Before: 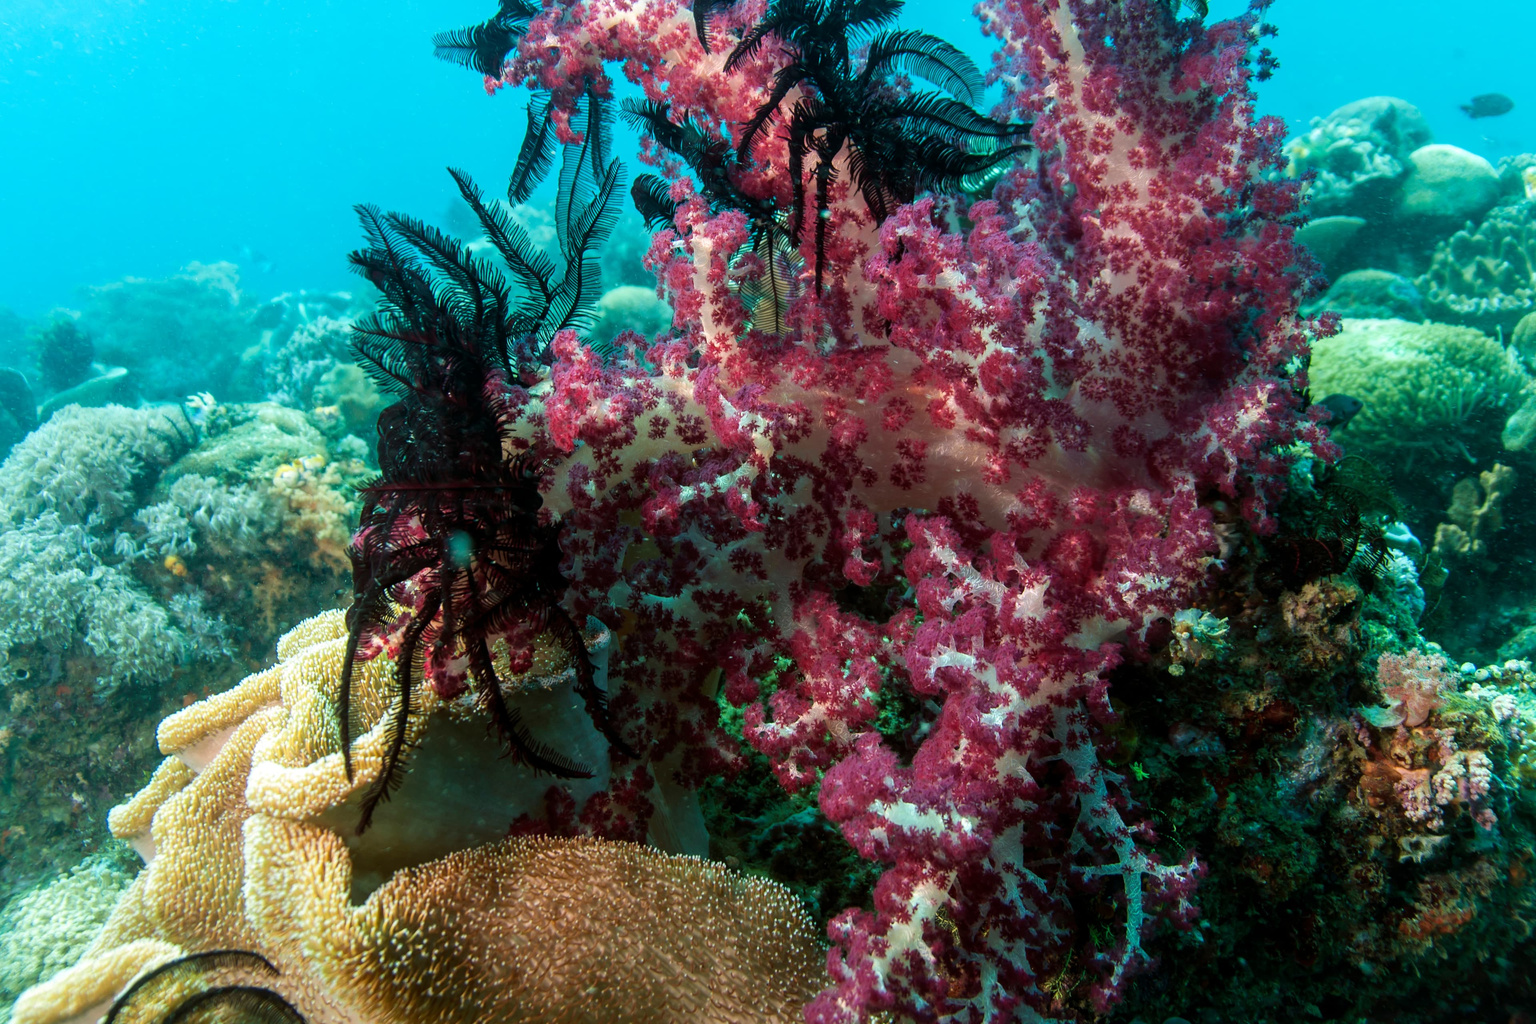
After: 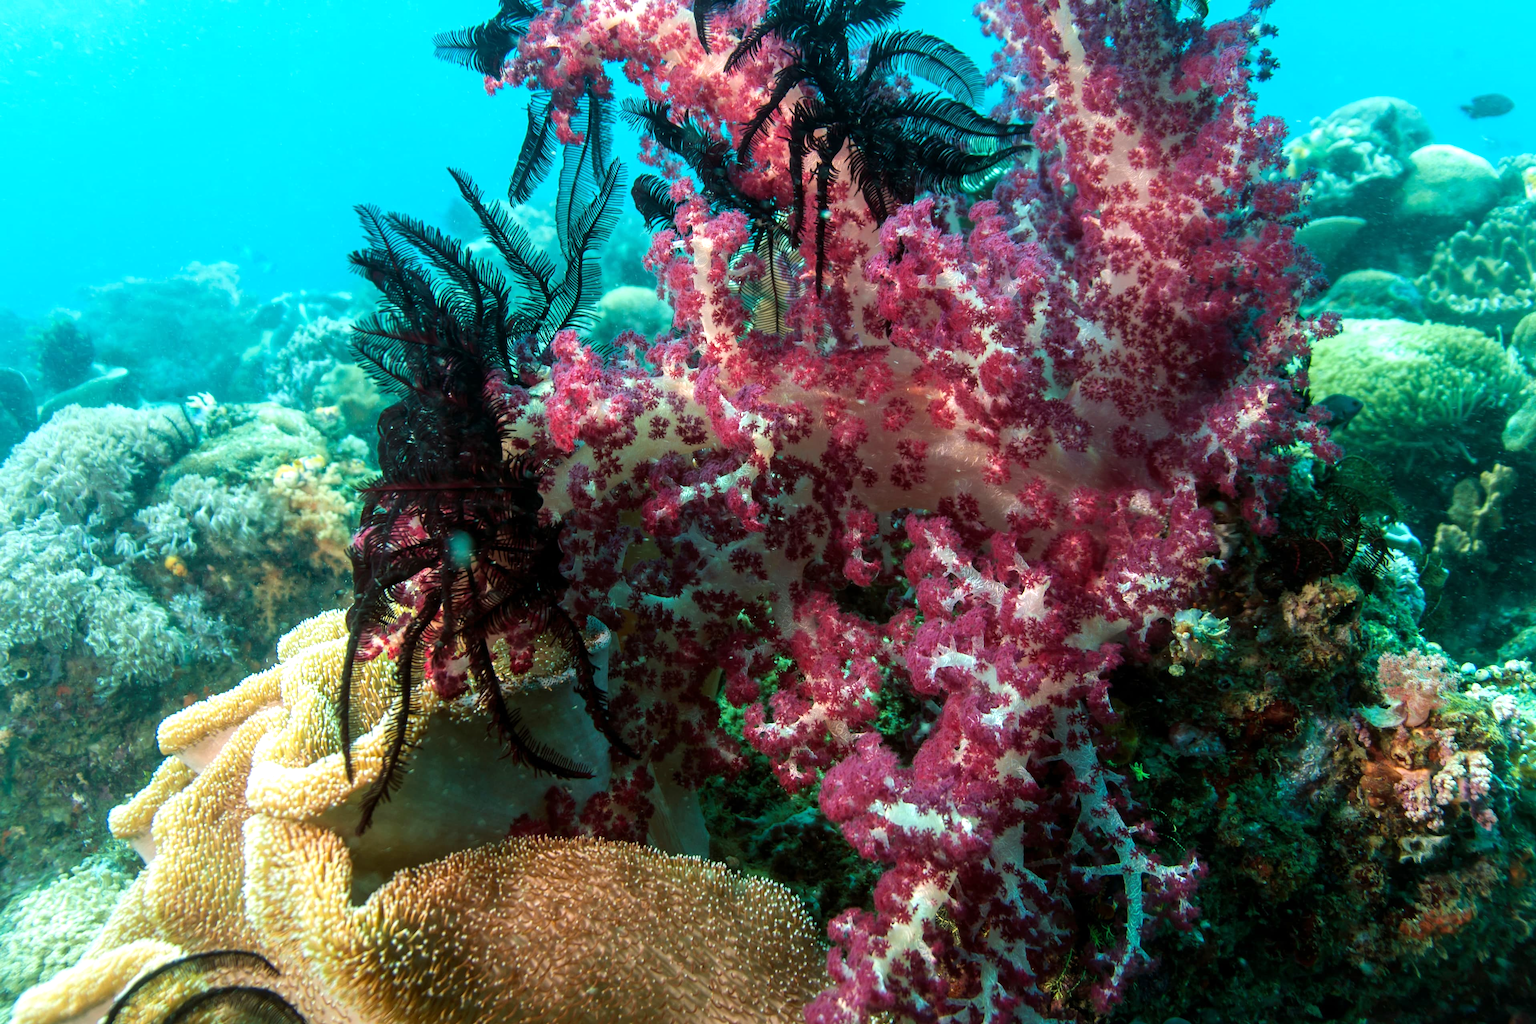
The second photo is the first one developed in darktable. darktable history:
exposure: exposure 0.356 EV, compensate highlight preservation false
